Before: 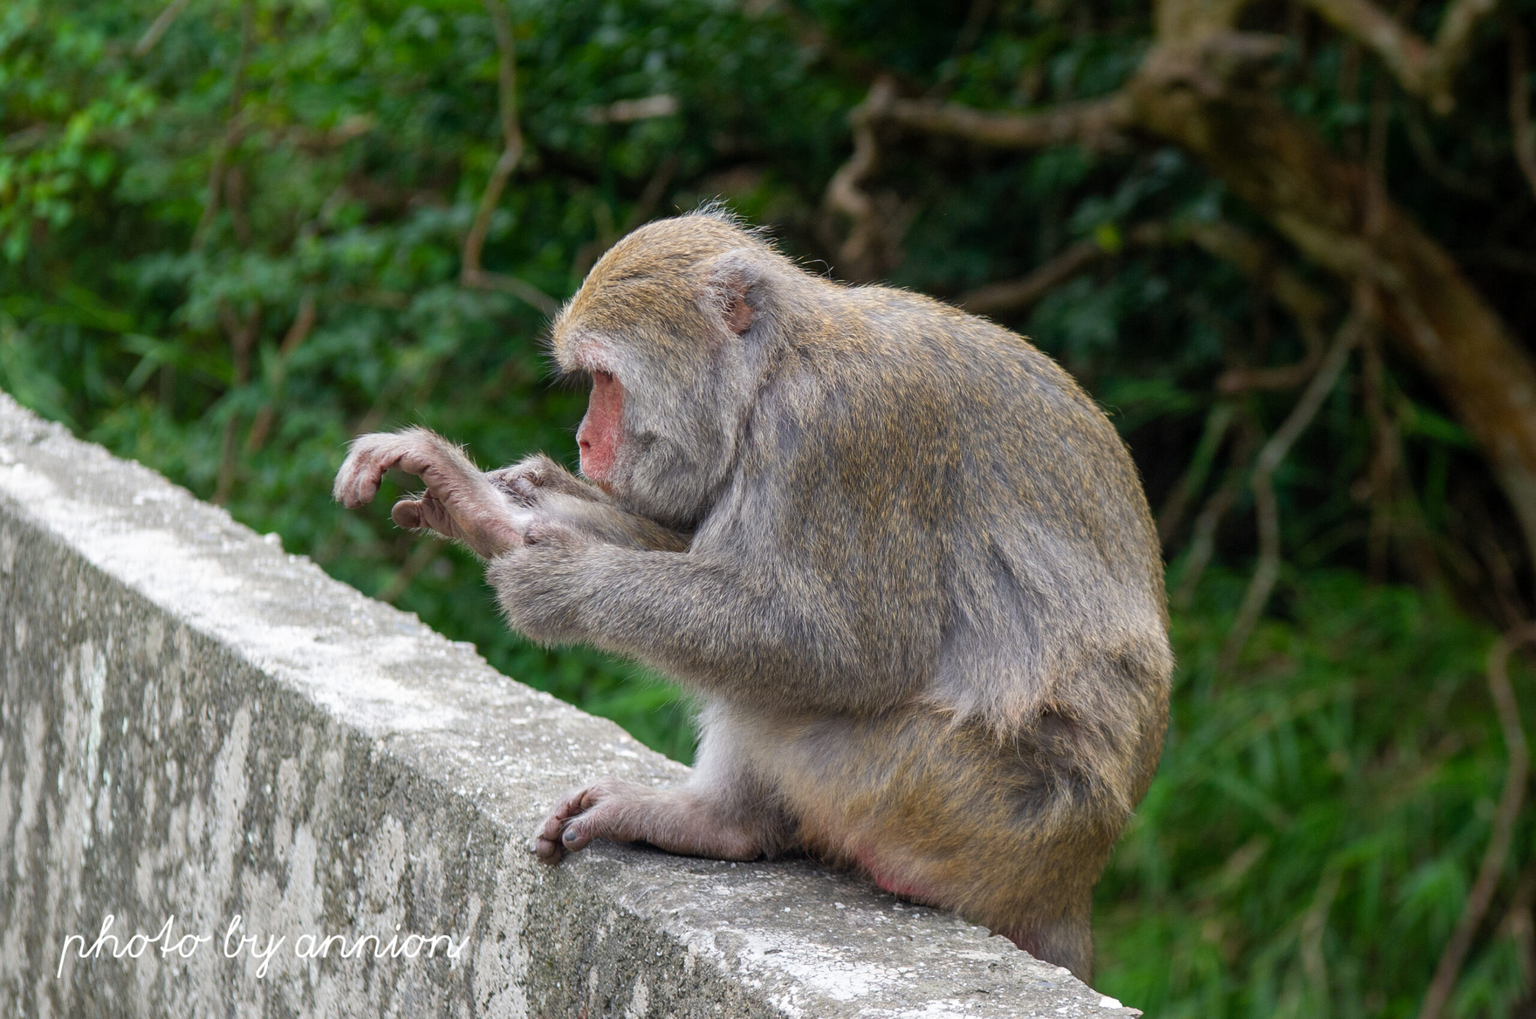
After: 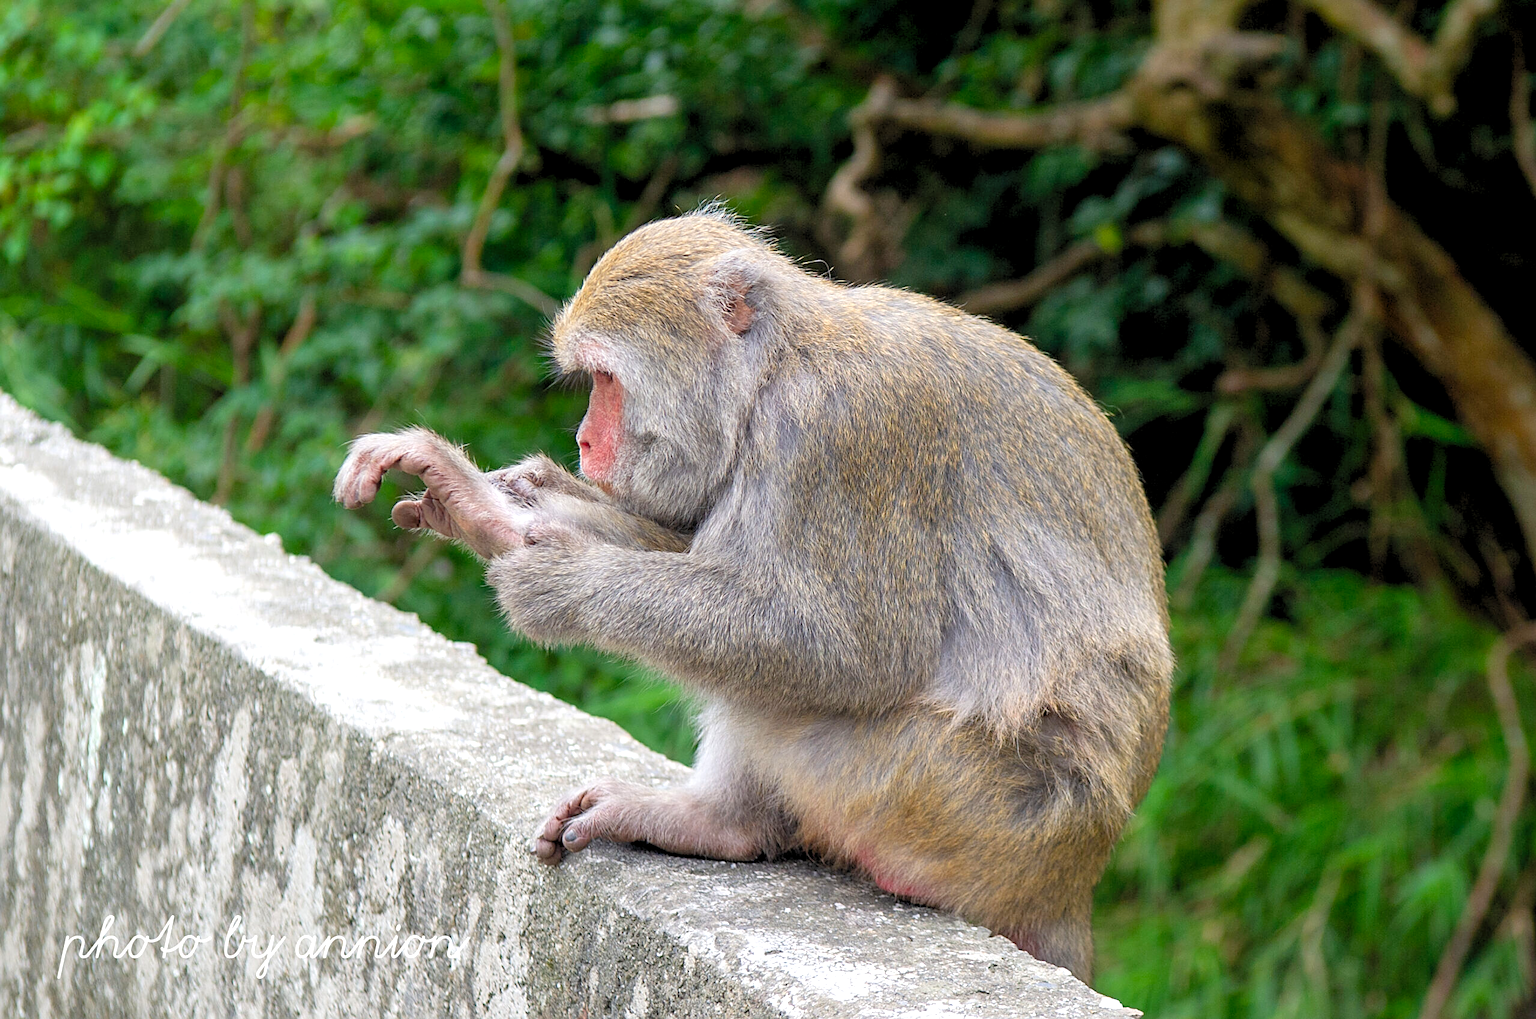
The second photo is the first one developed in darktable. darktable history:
sharpen: on, module defaults
levels: black 3.83%, white 90.64%, levels [0.044, 0.416, 0.908]
